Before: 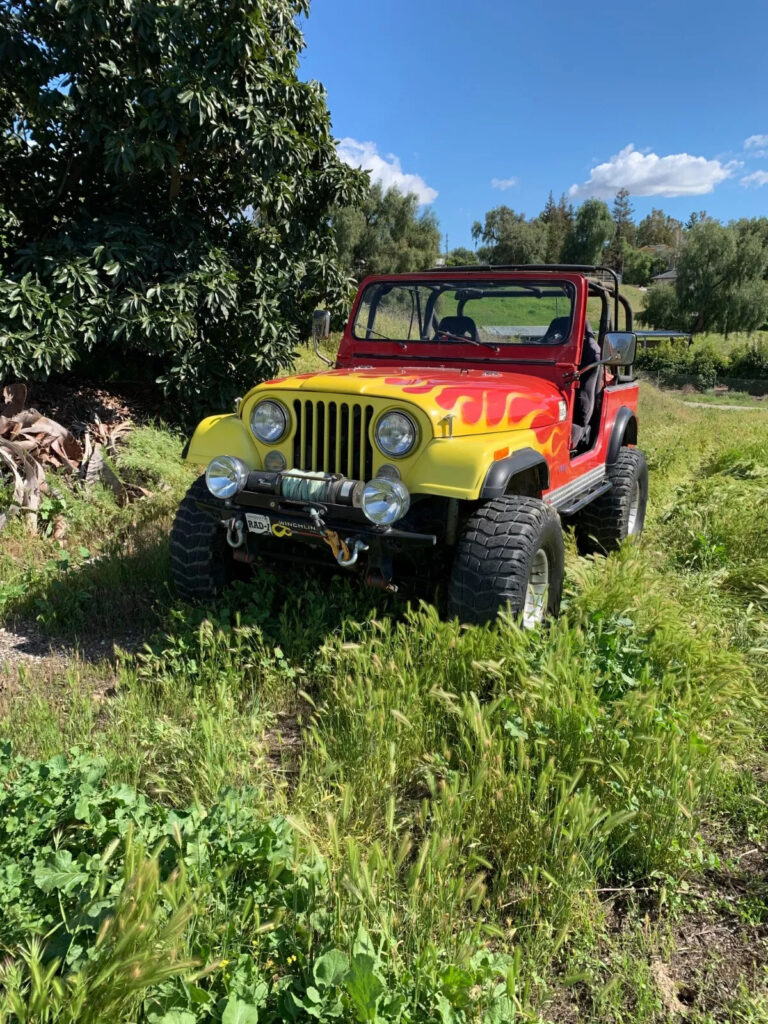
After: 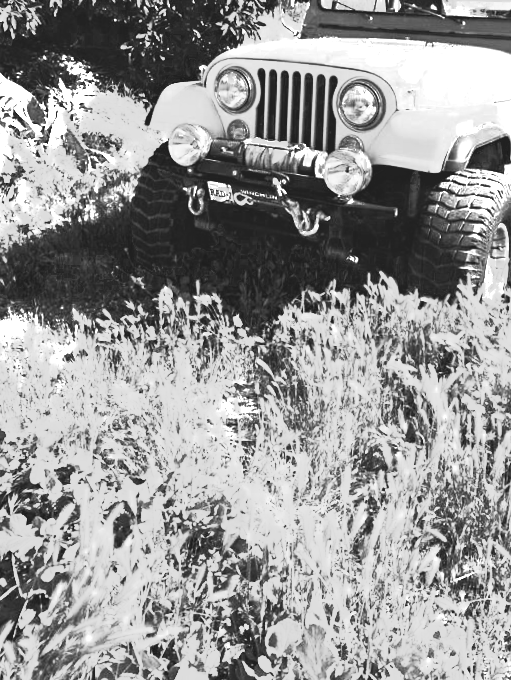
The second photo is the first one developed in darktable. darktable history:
crop and rotate: angle -1.24°, left 3.701%, top 31.616%, right 27.842%
exposure: black level correction -0.009, exposure 0.071 EV, compensate highlight preservation false
color zones: curves: ch0 [(0.004, 0.588) (0.116, 0.636) (0.259, 0.476) (0.423, 0.464) (0.75, 0.5)]; ch1 [(0, 0) (0.143, 0) (0.286, 0) (0.429, 0) (0.571, 0) (0.714, 0) (0.857, 0)], process mode strong
filmic rgb: black relative exposure -7.1 EV, white relative exposure 5.35 EV, threshold 2.95 EV, hardness 3.03, enable highlight reconstruction true
color balance rgb: shadows lift › chroma 0.846%, shadows lift › hue 111.75°, power › luminance -7.68%, power › chroma 1.34%, power › hue 330.43°, highlights gain › chroma 1.045%, highlights gain › hue 60.11°, perceptual saturation grading › global saturation 20%, perceptual saturation grading › highlights -25.219%, perceptual saturation grading › shadows 50.528%, perceptual brilliance grading › global brilliance 10.6%, perceptual brilliance grading › shadows 15.589%, global vibrance 50.749%
contrast brightness saturation: contrast 0.986, brightness 0.986, saturation 0.998
haze removal: compatibility mode true, adaptive false
